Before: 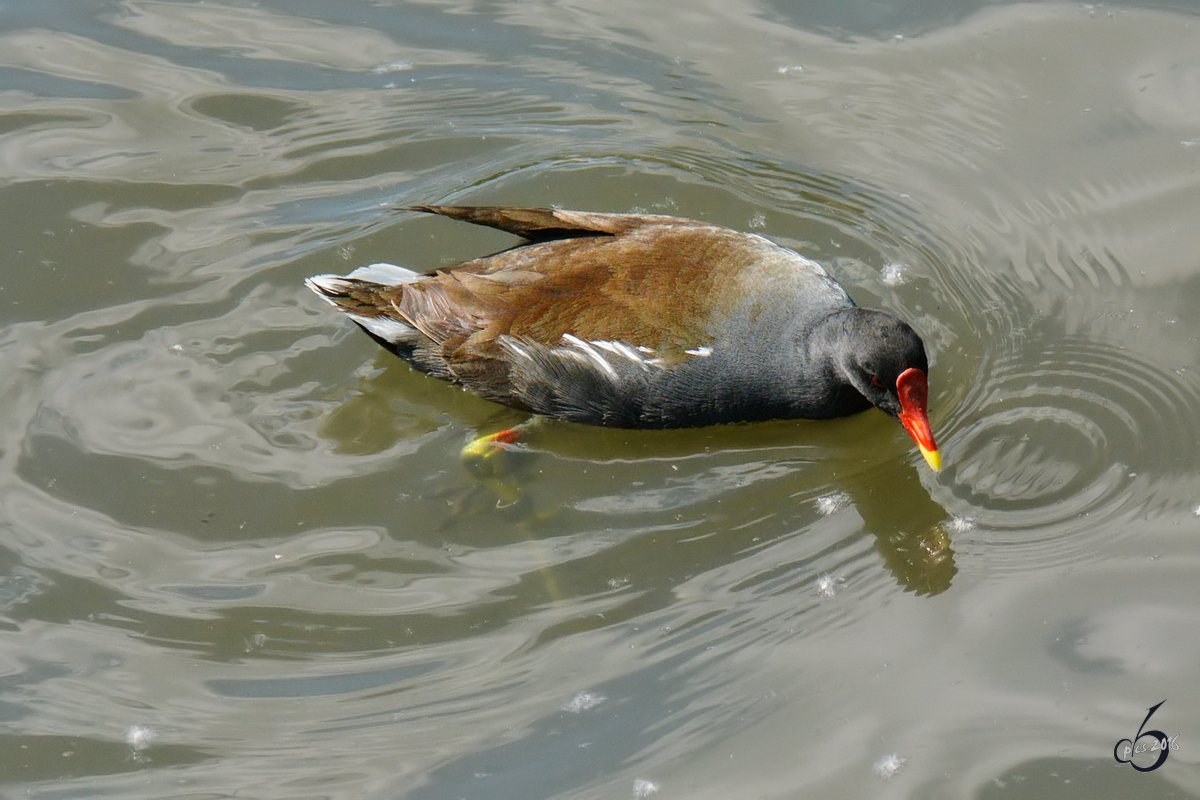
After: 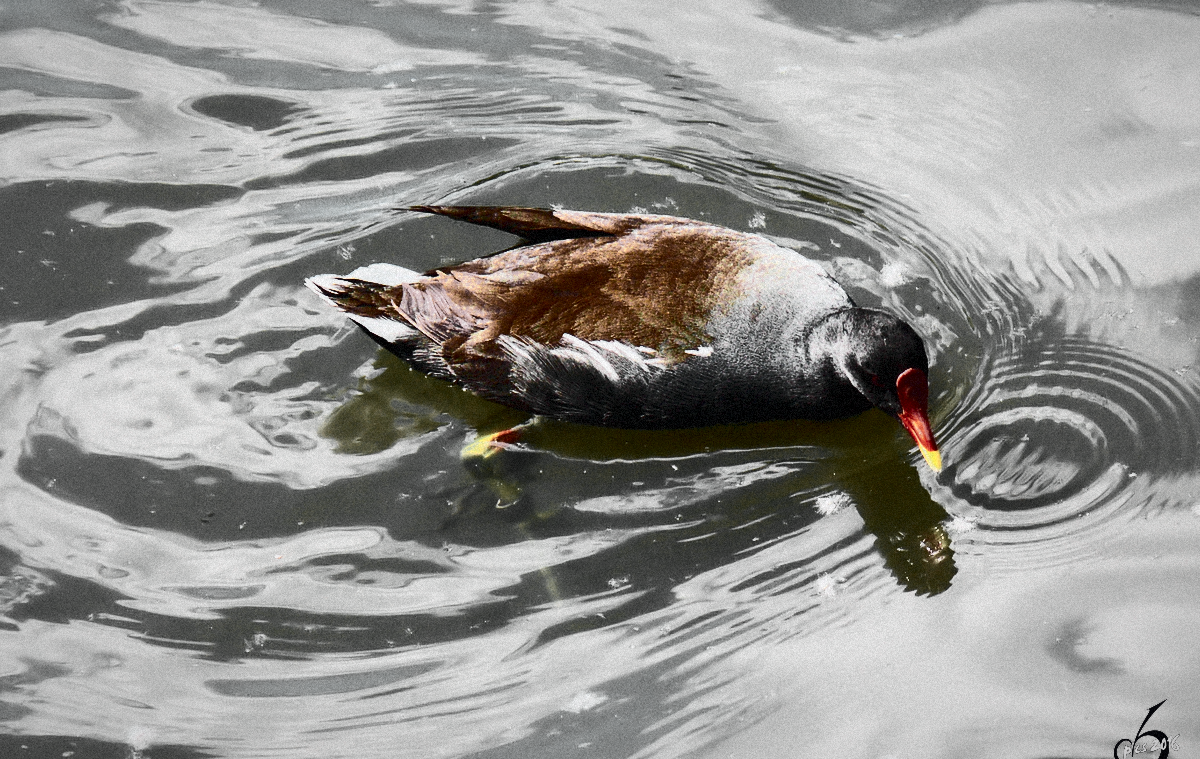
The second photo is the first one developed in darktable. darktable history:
exposure: exposure -0.242 EV, compensate highlight preservation false
tone curve: curves: ch0 [(0, 0) (0.822, 0.825) (0.994, 0.955)]; ch1 [(0, 0) (0.226, 0.261) (0.383, 0.397) (0.46, 0.46) (0.498, 0.501) (0.524, 0.543) (0.578, 0.575) (1, 1)]; ch2 [(0, 0) (0.438, 0.456) (0.5, 0.495) (0.547, 0.515) (0.597, 0.58) (0.629, 0.603) (1, 1)], color space Lab, independent channels, preserve colors none
color zones: curves: ch0 [(0.035, 0.242) (0.25, 0.5) (0.384, 0.214) (0.488, 0.255) (0.75, 0.5)]; ch1 [(0.063, 0.379) (0.25, 0.5) (0.354, 0.201) (0.489, 0.085) (0.729, 0.271)]; ch2 [(0.25, 0.5) (0.38, 0.517) (0.442, 0.51) (0.735, 0.456)]
grain: mid-tones bias 0%
crop and rotate: top 0%, bottom 5.097%
contrast brightness saturation: contrast 0.93, brightness 0.2
vignetting: fall-off start 80.87%, fall-off radius 61.59%, brightness -0.384, saturation 0.007, center (0, 0.007), automatic ratio true, width/height ratio 1.418
